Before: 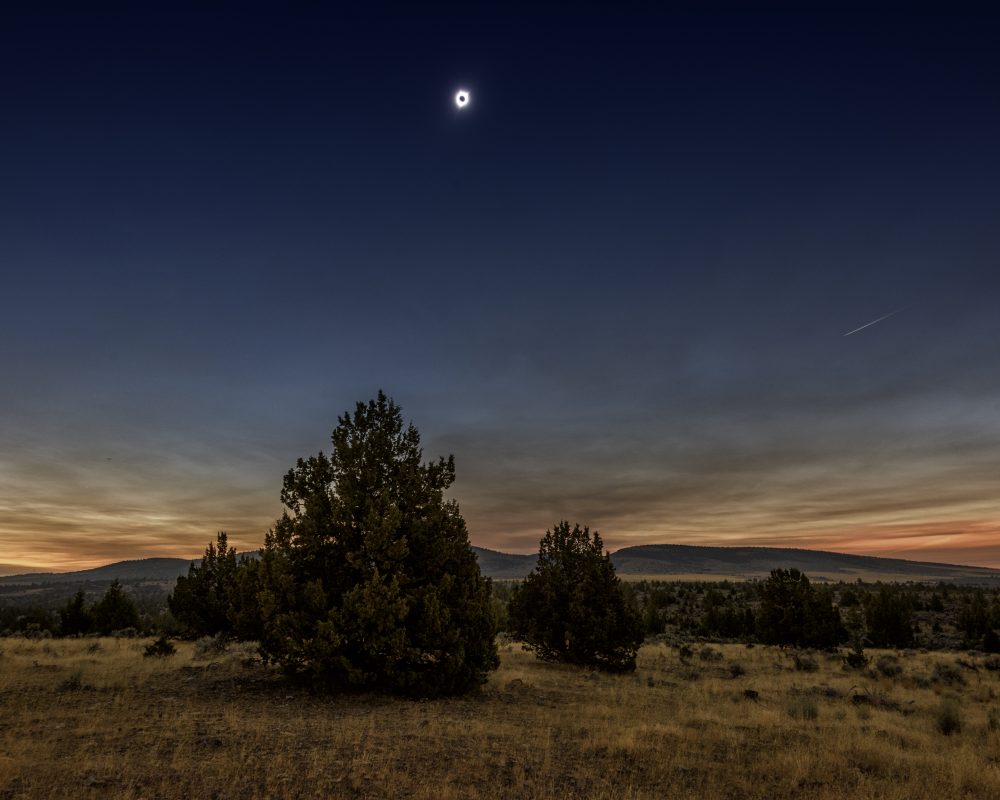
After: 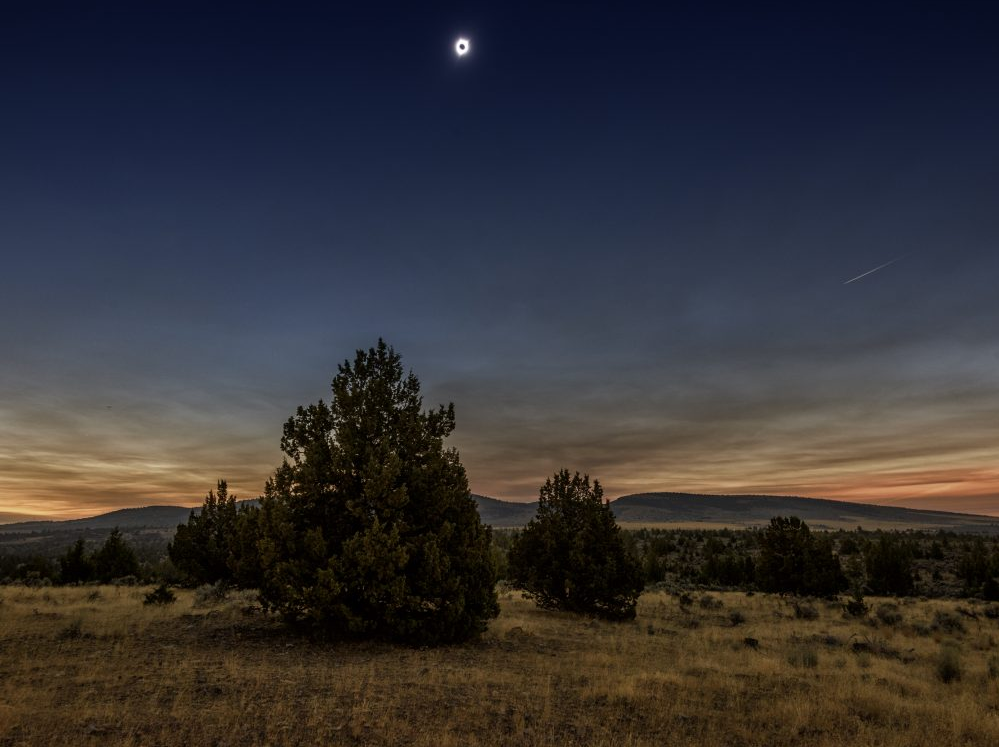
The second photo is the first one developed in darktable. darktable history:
crop and rotate: top 6.522%
